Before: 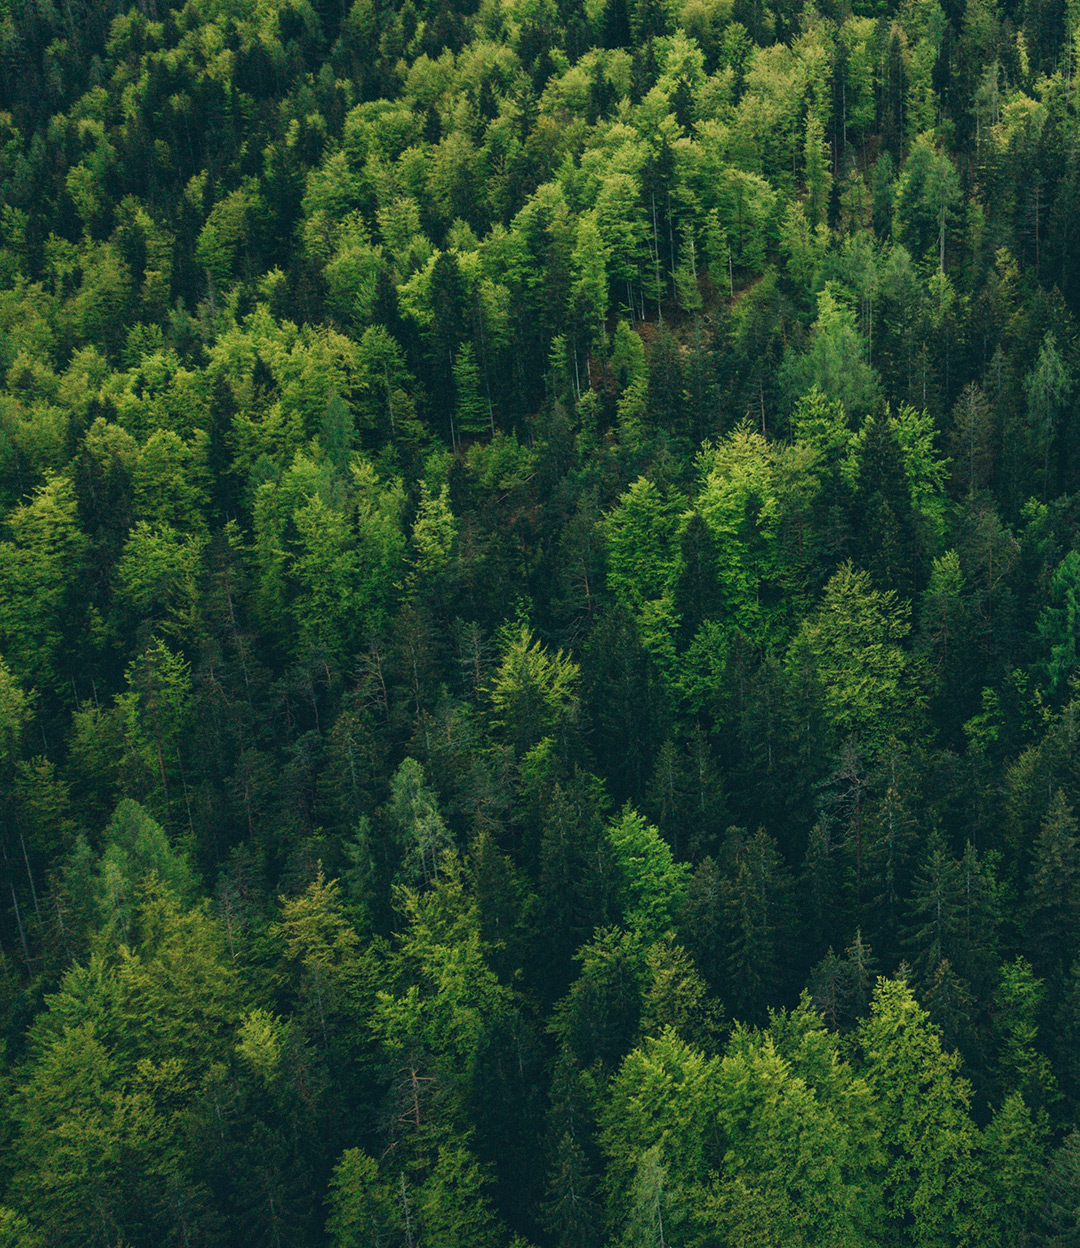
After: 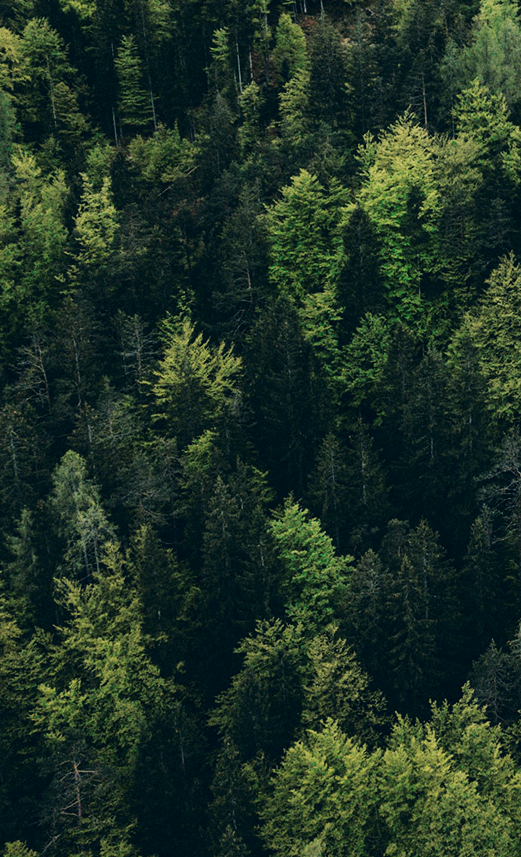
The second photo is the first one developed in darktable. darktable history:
crop: left 31.379%, top 24.658%, right 20.326%, bottom 6.628%
white balance: red 0.98, blue 1.034
tone curve: curves: ch0 [(0, 0) (0.049, 0.01) (0.154, 0.081) (0.491, 0.519) (0.748, 0.765) (1, 0.919)]; ch1 [(0, 0) (0.172, 0.123) (0.317, 0.272) (0.391, 0.424) (0.499, 0.497) (0.531, 0.541) (0.615, 0.608) (0.741, 0.783) (1, 1)]; ch2 [(0, 0) (0.411, 0.424) (0.483, 0.478) (0.546, 0.532) (0.652, 0.633) (1, 1)], color space Lab, independent channels, preserve colors none
